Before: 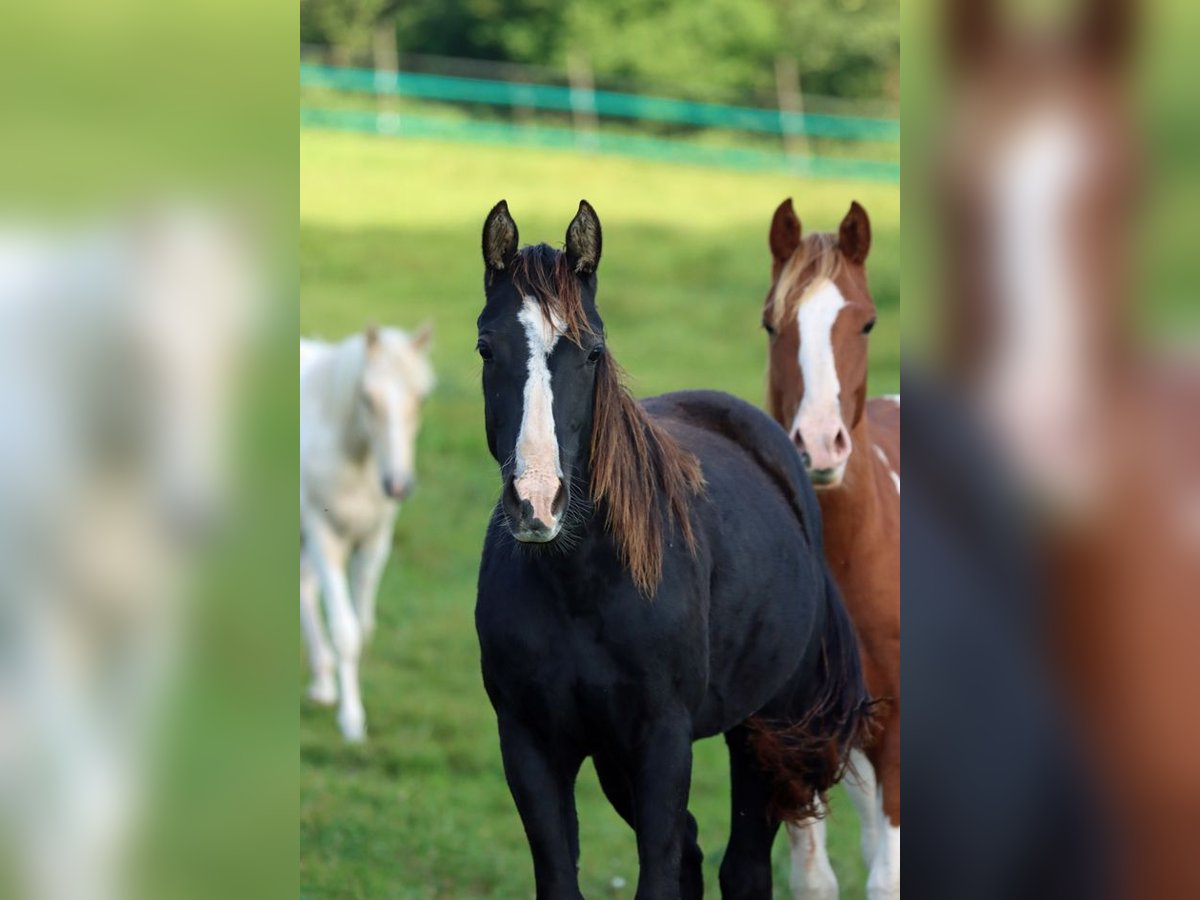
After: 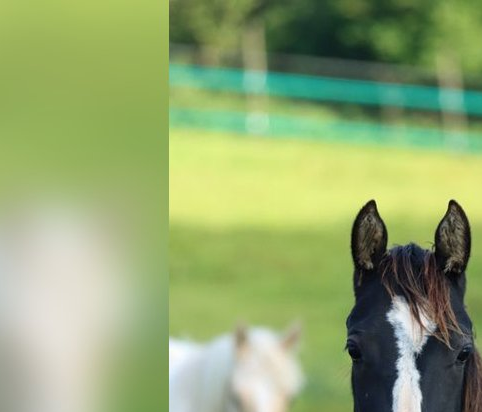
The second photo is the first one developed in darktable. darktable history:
crop and rotate: left 10.959%, top 0.076%, right 48.869%, bottom 54.049%
